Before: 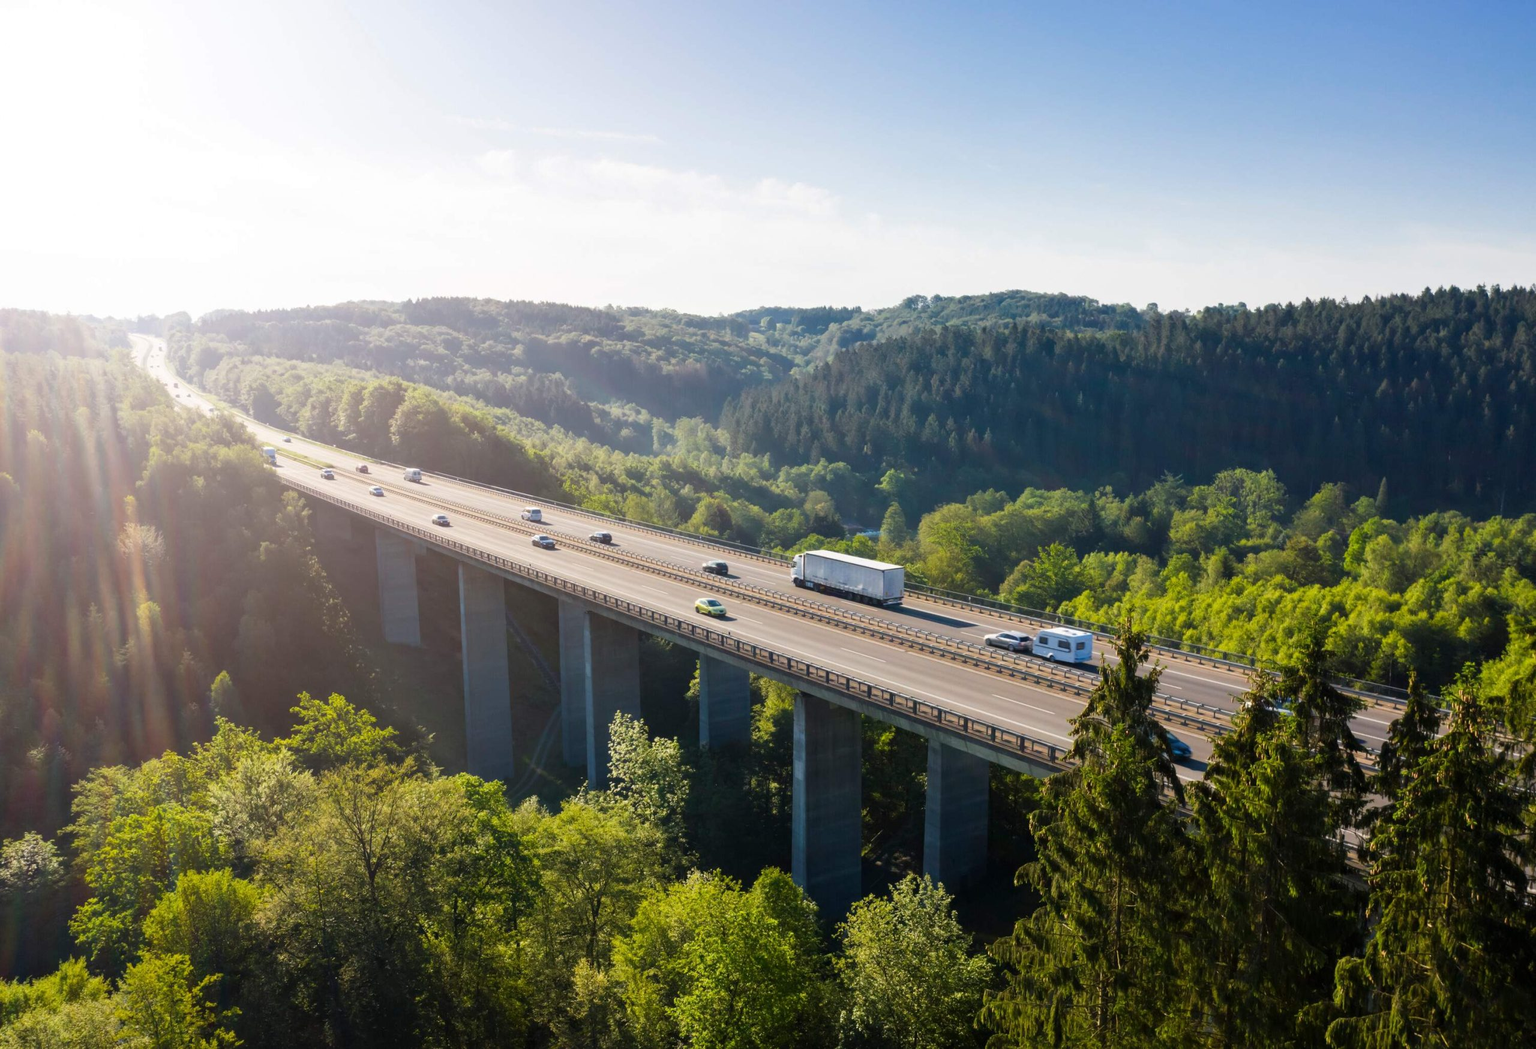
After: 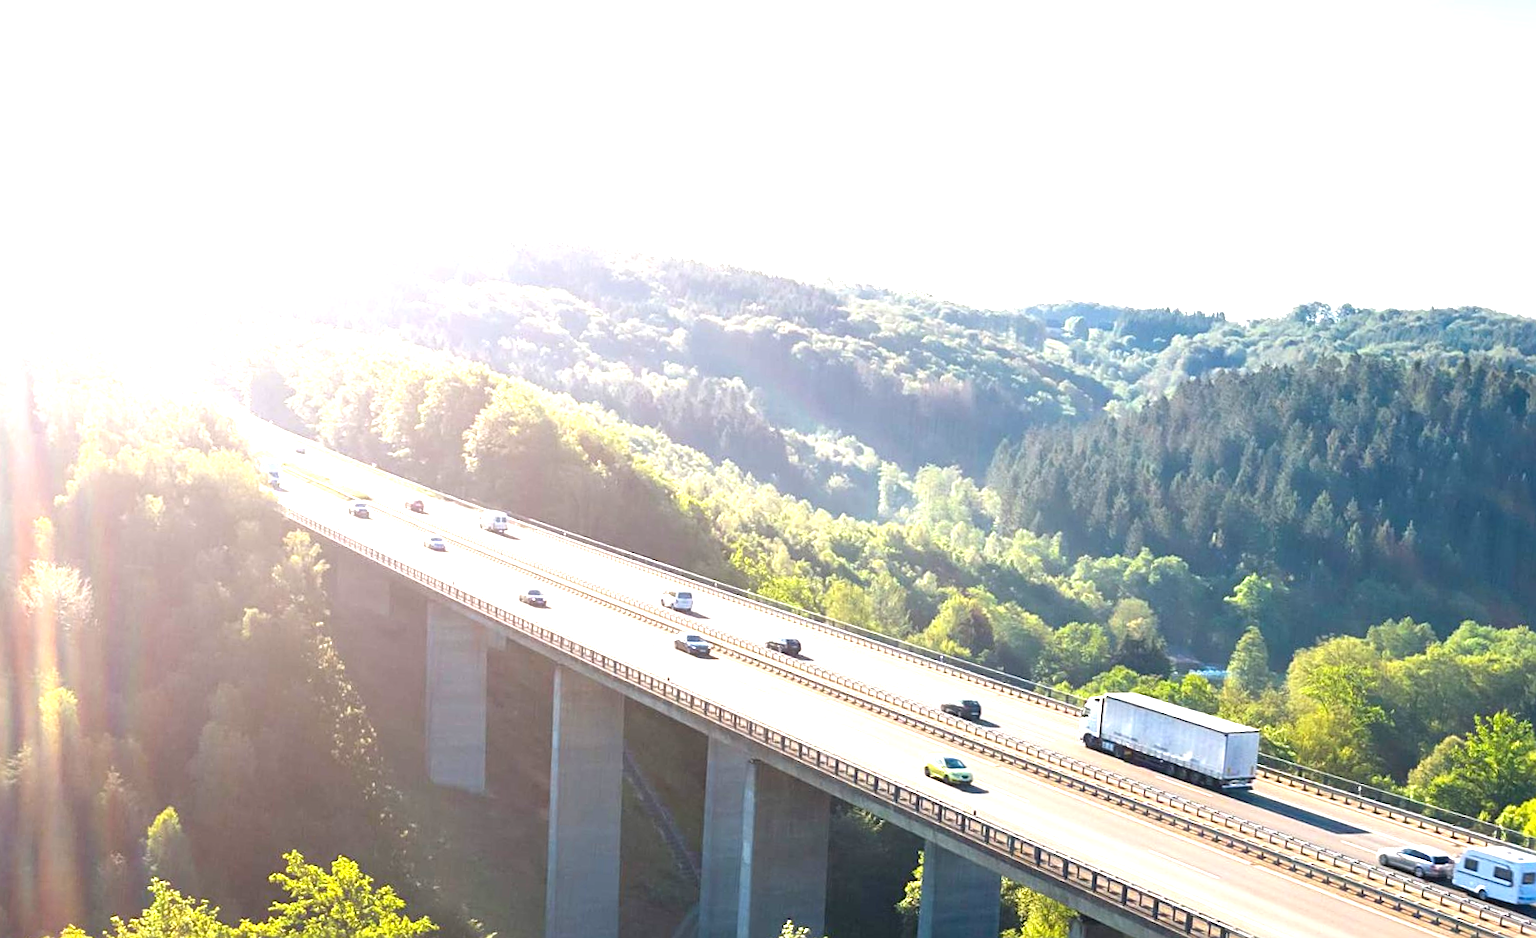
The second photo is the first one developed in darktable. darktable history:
crop and rotate: angle -4.66°, left 2.019%, top 6.822%, right 27.729%, bottom 30.294%
sharpen: on, module defaults
color balance rgb: perceptual saturation grading › global saturation 0.698%
color zones: mix 30.29%
exposure: black level correction 0, exposure 1.297 EV, compensate highlight preservation false
